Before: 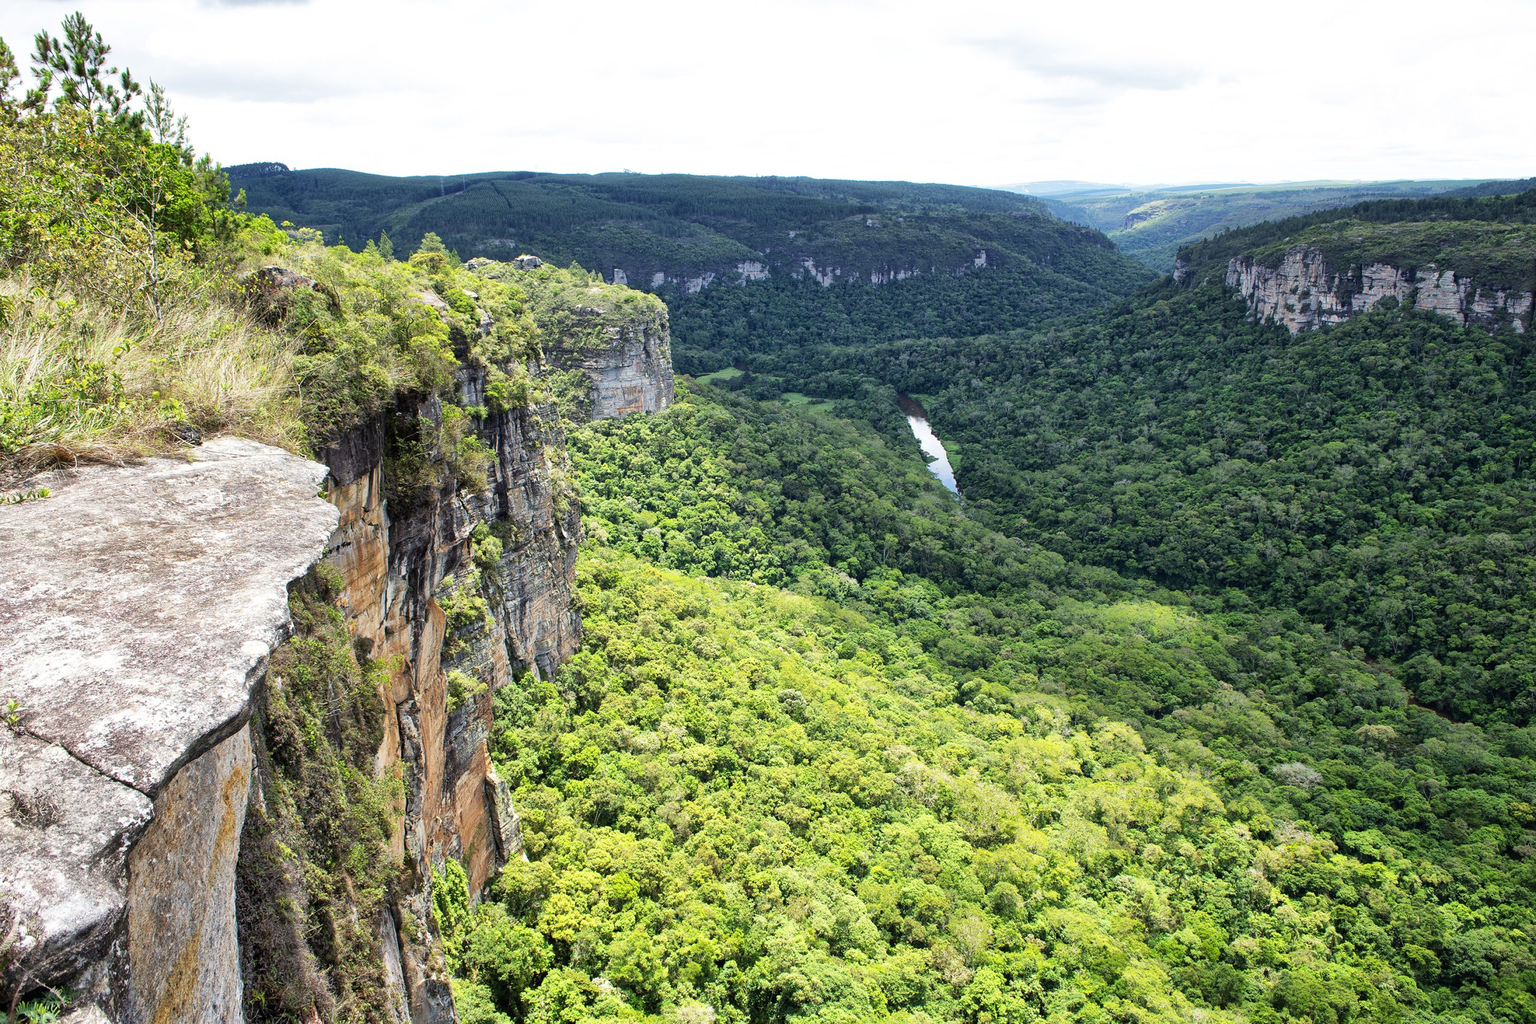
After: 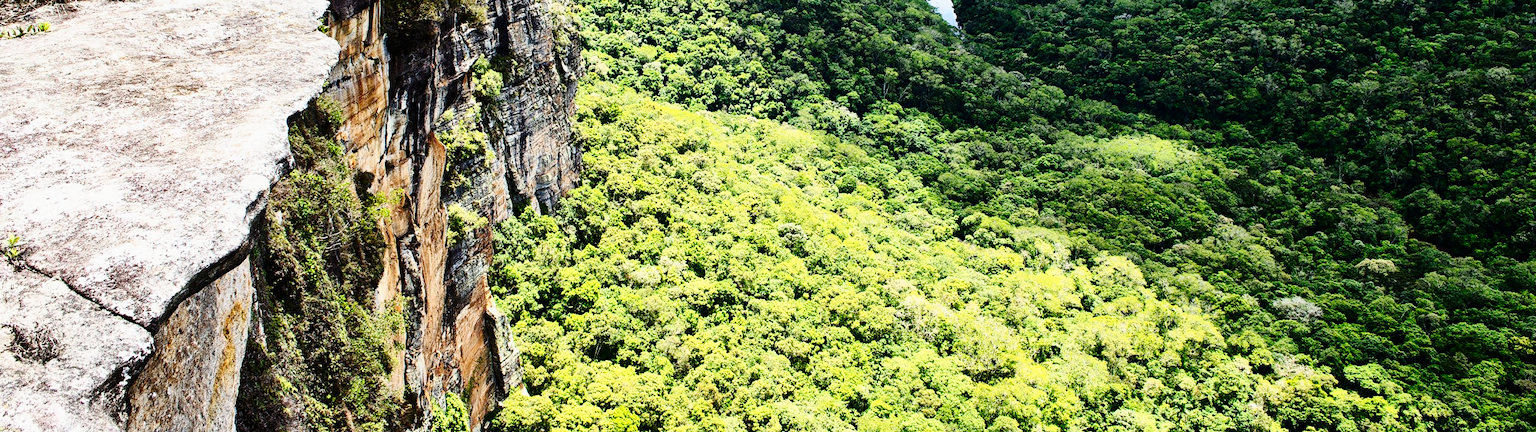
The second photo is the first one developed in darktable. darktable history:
contrast brightness saturation: contrast 0.4, brightness 0.1, saturation 0.21
crop: top 45.551%, bottom 12.262%
exposure: exposure -0.492 EV, compensate highlight preservation false
tone curve: curves: ch0 [(0, 0) (0.003, 0.004) (0.011, 0.006) (0.025, 0.011) (0.044, 0.017) (0.069, 0.029) (0.1, 0.047) (0.136, 0.07) (0.177, 0.121) (0.224, 0.182) (0.277, 0.257) (0.335, 0.342) (0.399, 0.432) (0.468, 0.526) (0.543, 0.621) (0.623, 0.711) (0.709, 0.792) (0.801, 0.87) (0.898, 0.951) (1, 1)], preserve colors none
